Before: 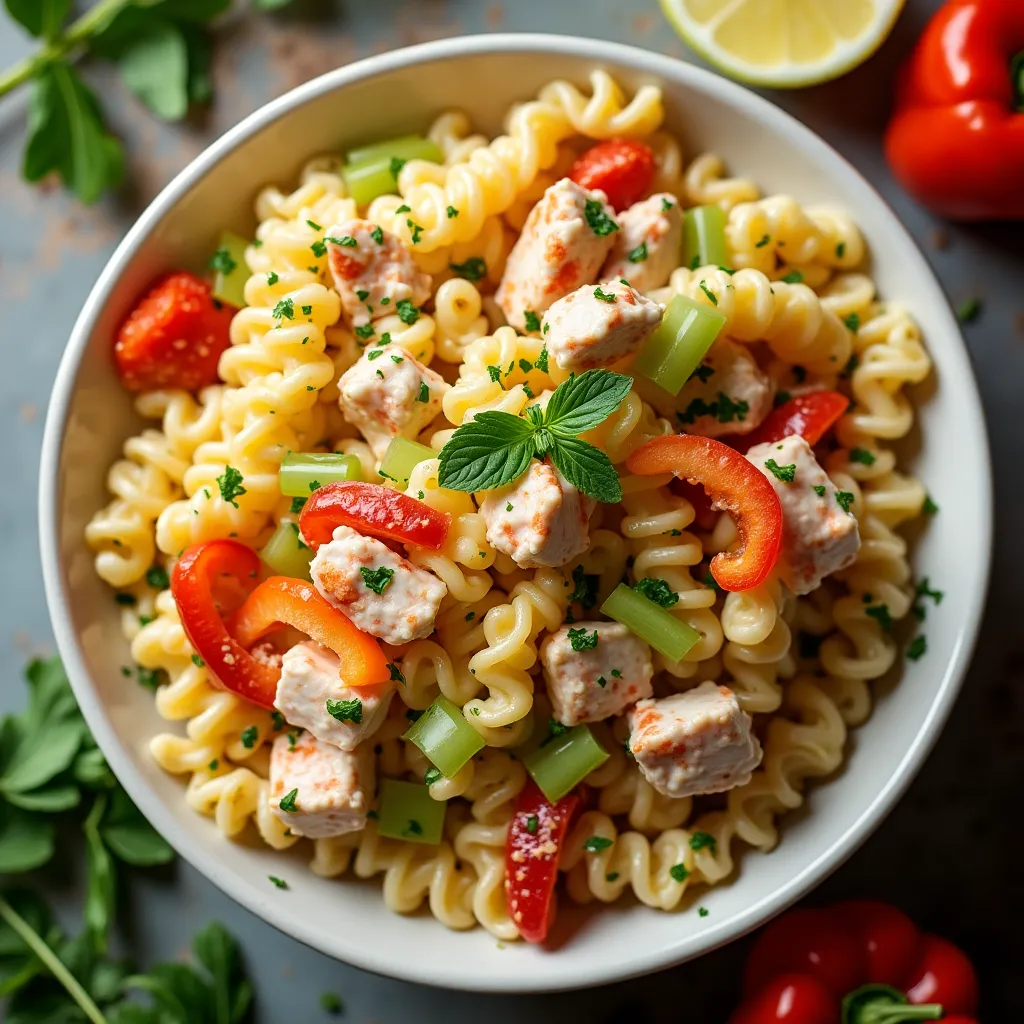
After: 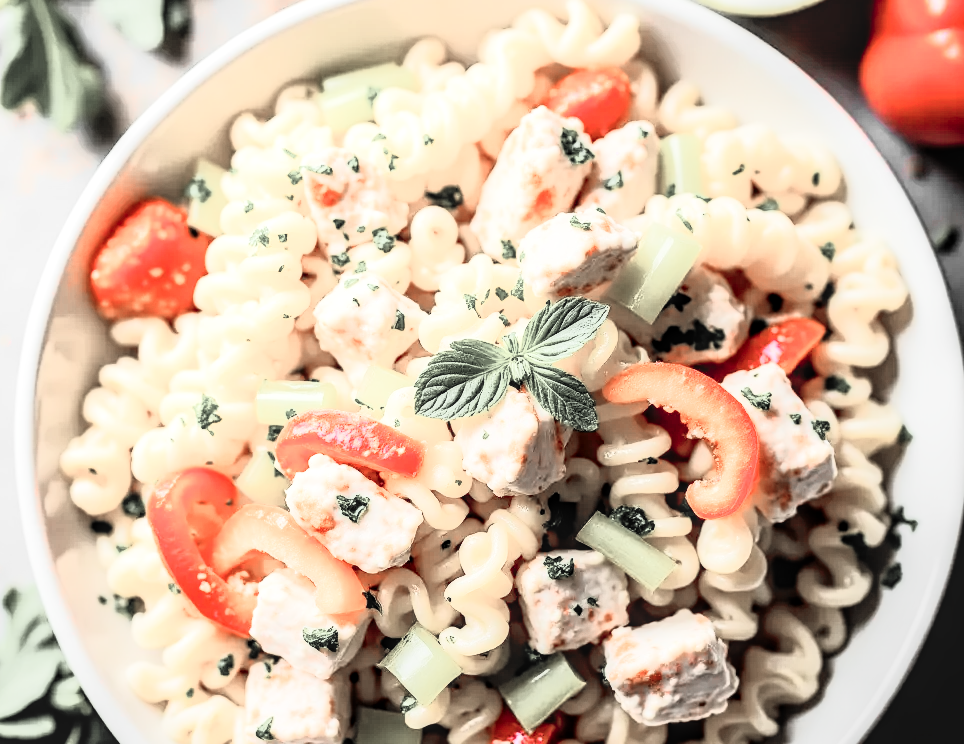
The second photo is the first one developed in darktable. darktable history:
crop: left 2.378%, top 7.091%, right 3.456%, bottom 20.176%
tone curve: curves: ch0 [(0, 0) (0.003, 0.005) (0.011, 0.018) (0.025, 0.041) (0.044, 0.072) (0.069, 0.113) (0.1, 0.163) (0.136, 0.221) (0.177, 0.289) (0.224, 0.366) (0.277, 0.452) (0.335, 0.546) (0.399, 0.65) (0.468, 0.763) (0.543, 0.885) (0.623, 0.93) (0.709, 0.946) (0.801, 0.963) (0.898, 0.981) (1, 1)], color space Lab, independent channels, preserve colors none
color zones: curves: ch1 [(0, 0.831) (0.08, 0.771) (0.157, 0.268) (0.241, 0.207) (0.562, -0.005) (0.714, -0.013) (0.876, 0.01) (1, 0.831)]
exposure: black level correction 0.001, exposure 0.499 EV, compensate exposure bias true, compensate highlight preservation false
filmic rgb: black relative exposure -7.49 EV, white relative exposure 5 EV, threshold 3 EV, hardness 3.34, contrast 1.297, add noise in highlights 0, color science v3 (2019), use custom middle-gray values true, contrast in highlights soft, enable highlight reconstruction true
local contrast: on, module defaults
